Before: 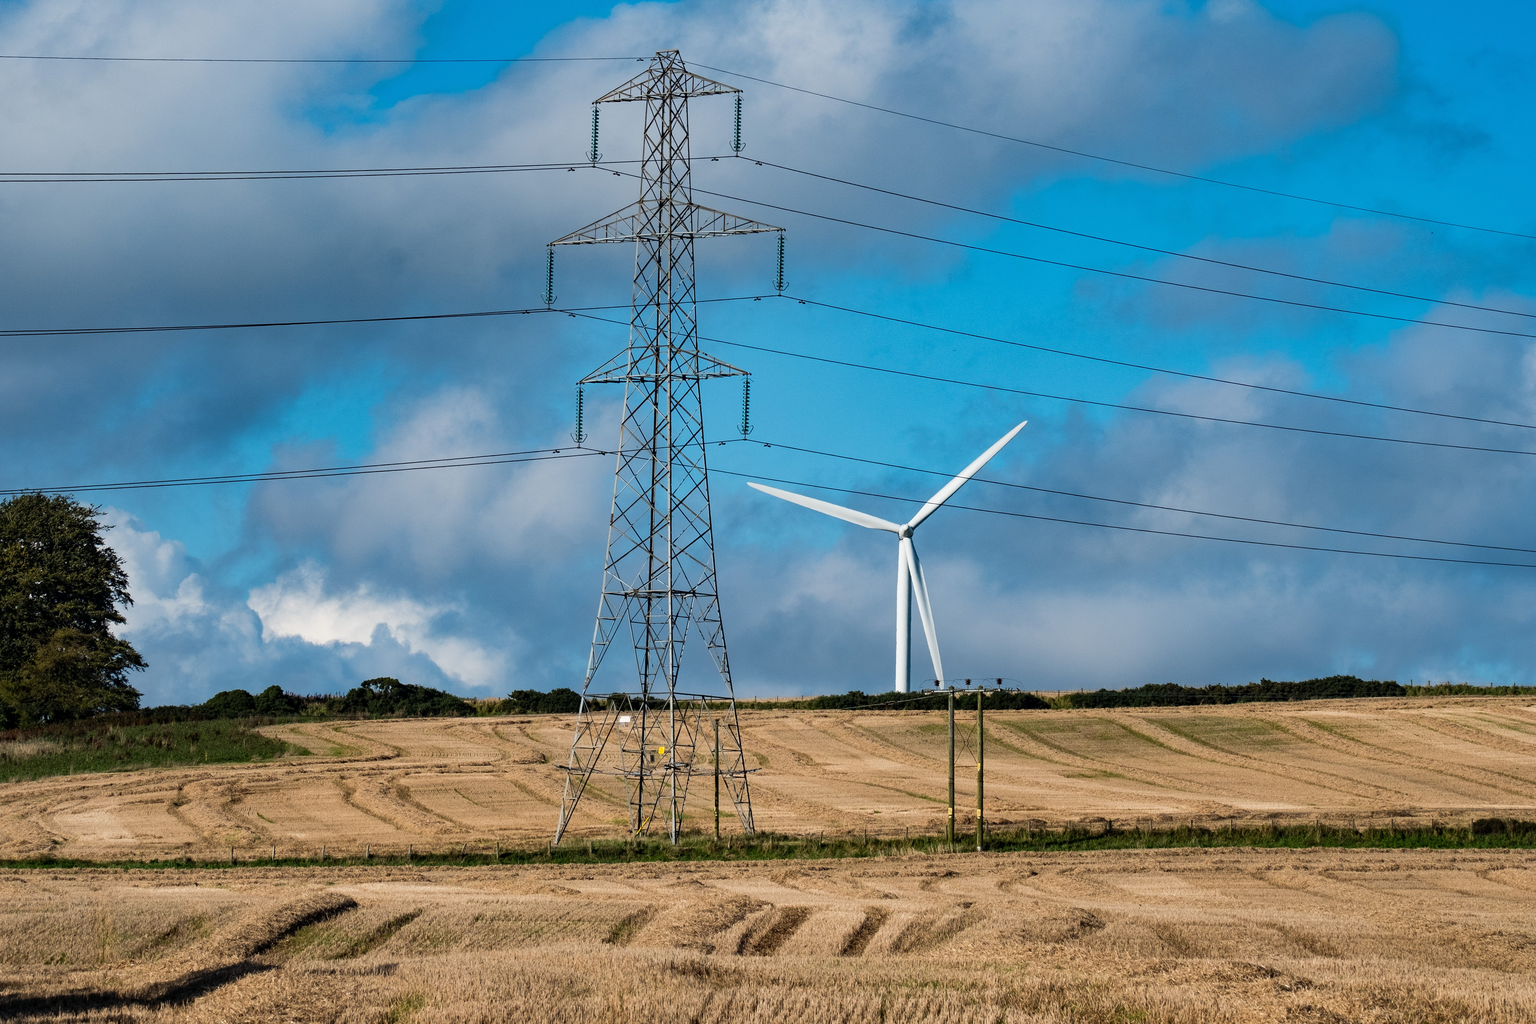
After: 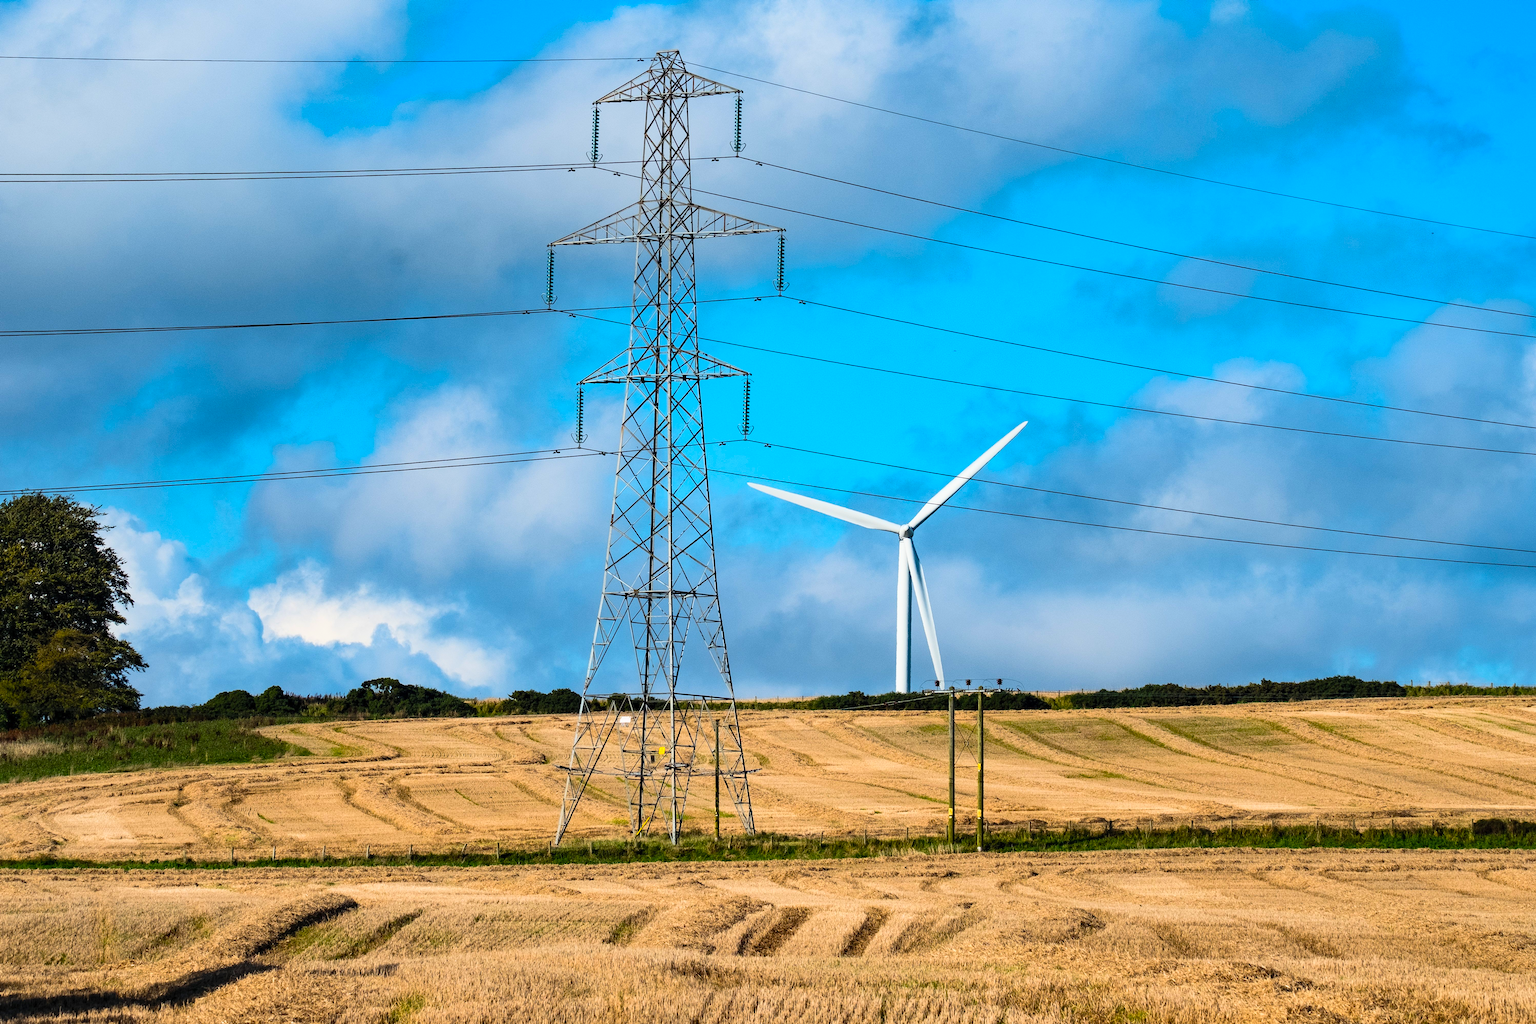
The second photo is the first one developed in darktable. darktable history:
color balance: output saturation 120%
contrast brightness saturation: contrast 0.2, brightness 0.16, saturation 0.22
